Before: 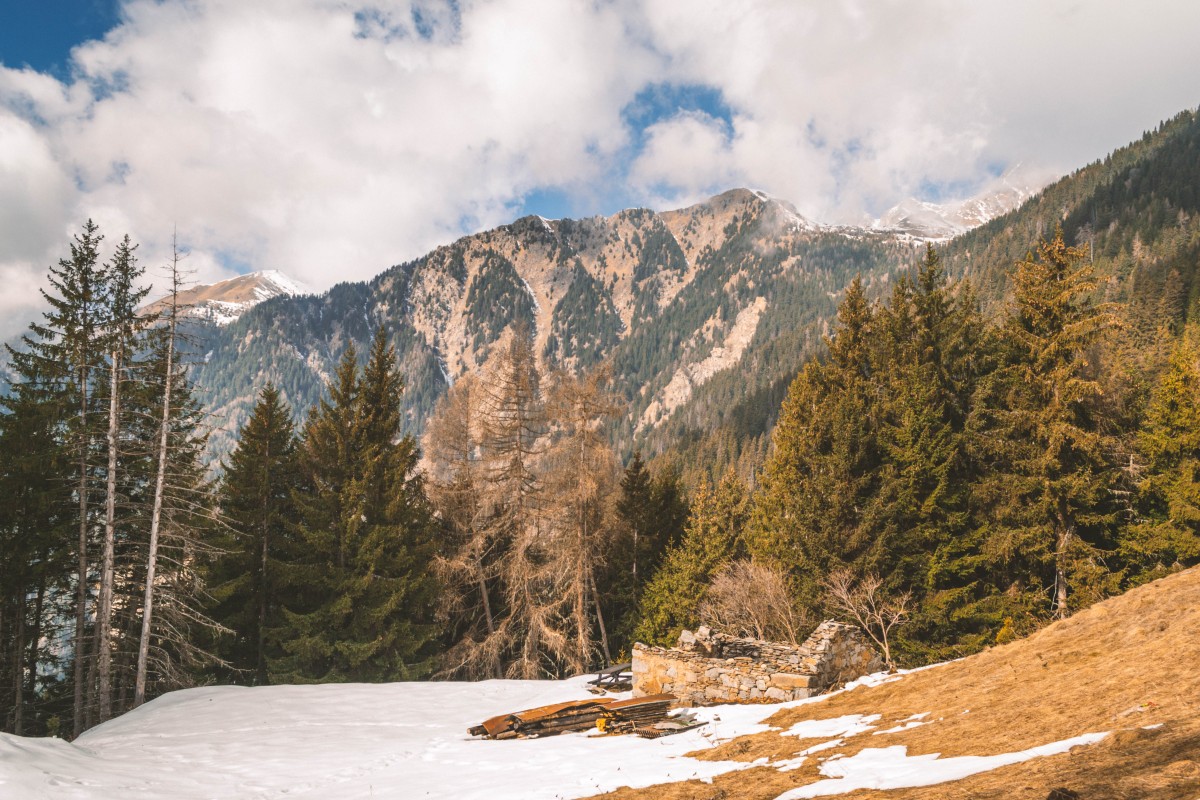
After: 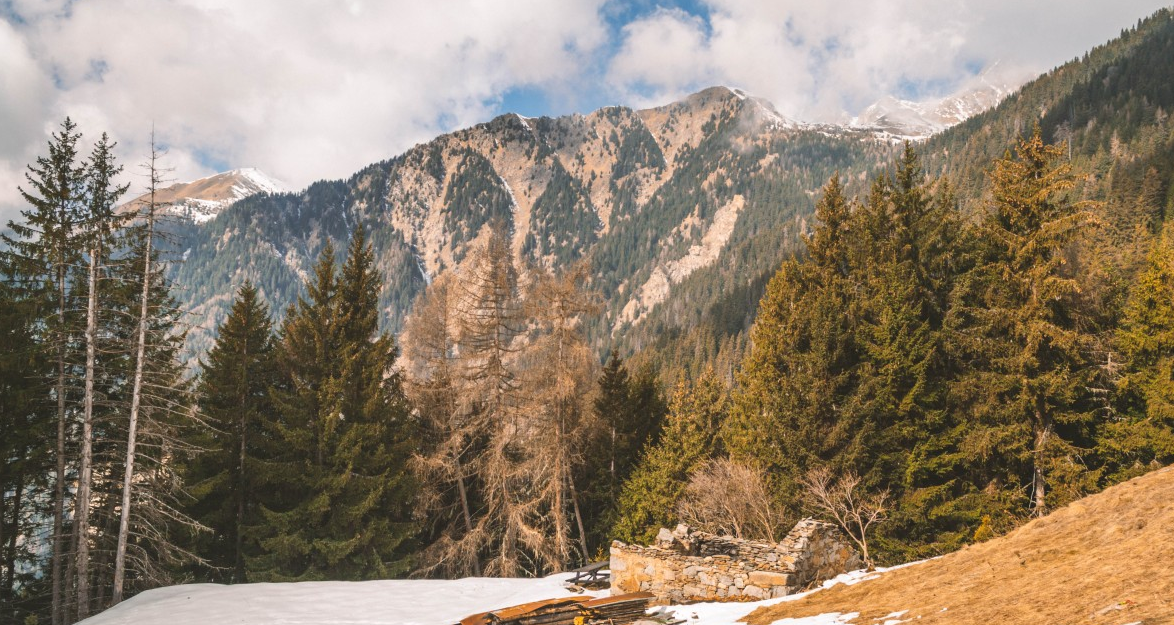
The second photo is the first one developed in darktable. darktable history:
crop and rotate: left 1.875%, top 12.786%, right 0.215%, bottom 8.993%
